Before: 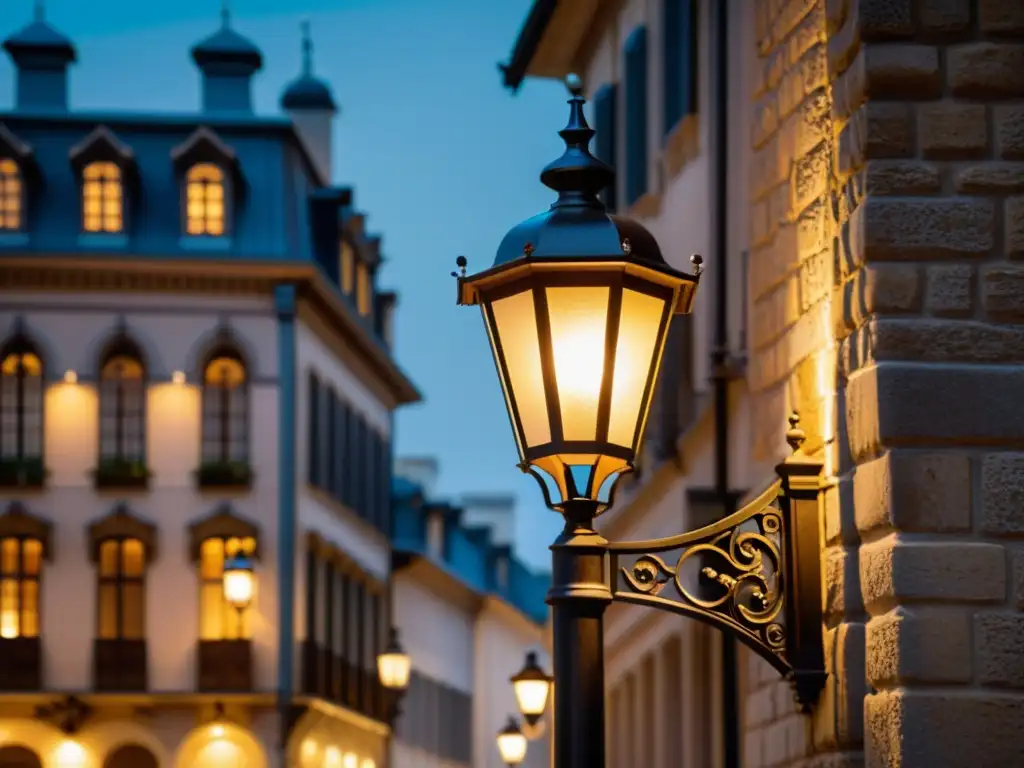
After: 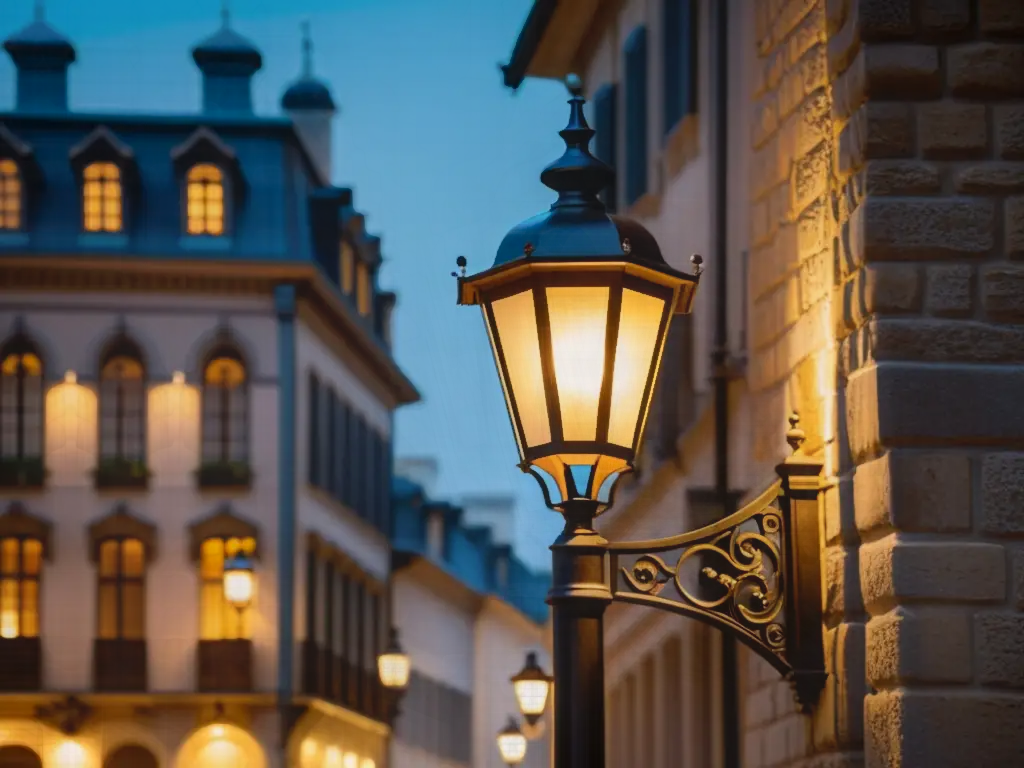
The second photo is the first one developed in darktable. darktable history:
local contrast: on, module defaults
contrast equalizer: octaves 7, y [[0.6 ×6], [0.55 ×6], [0 ×6], [0 ×6], [0 ×6]], mix -1
